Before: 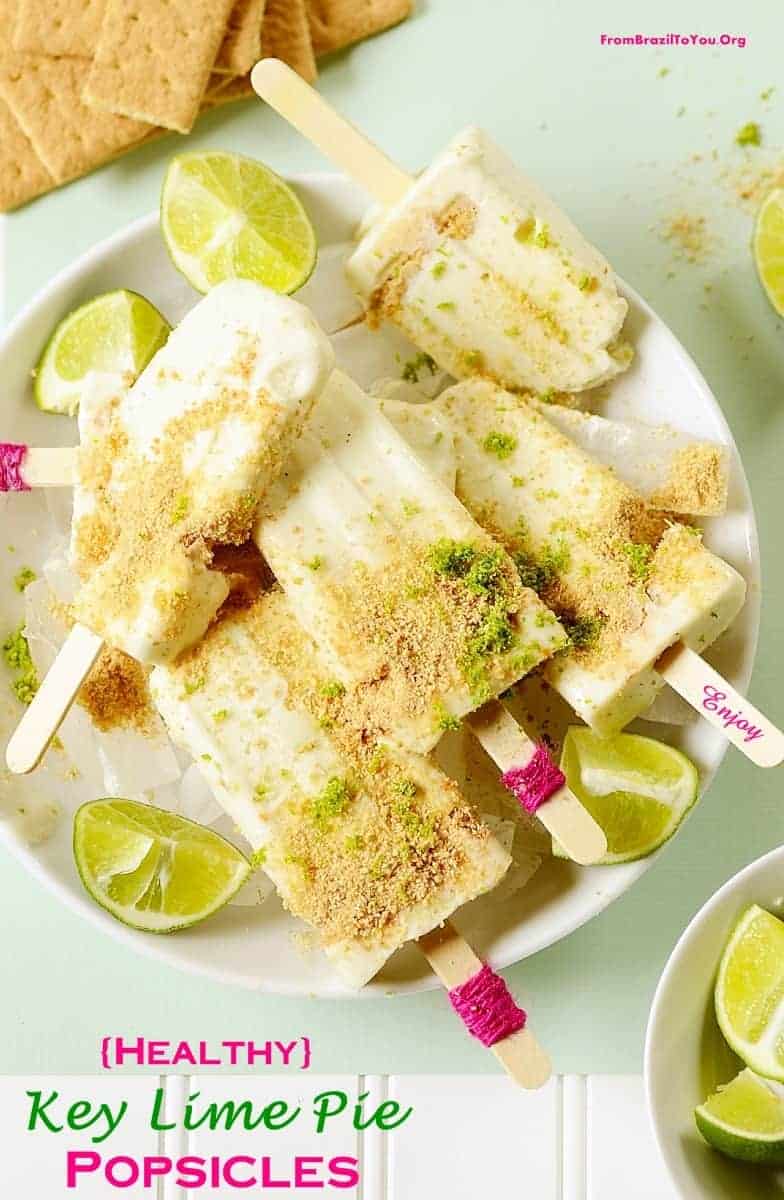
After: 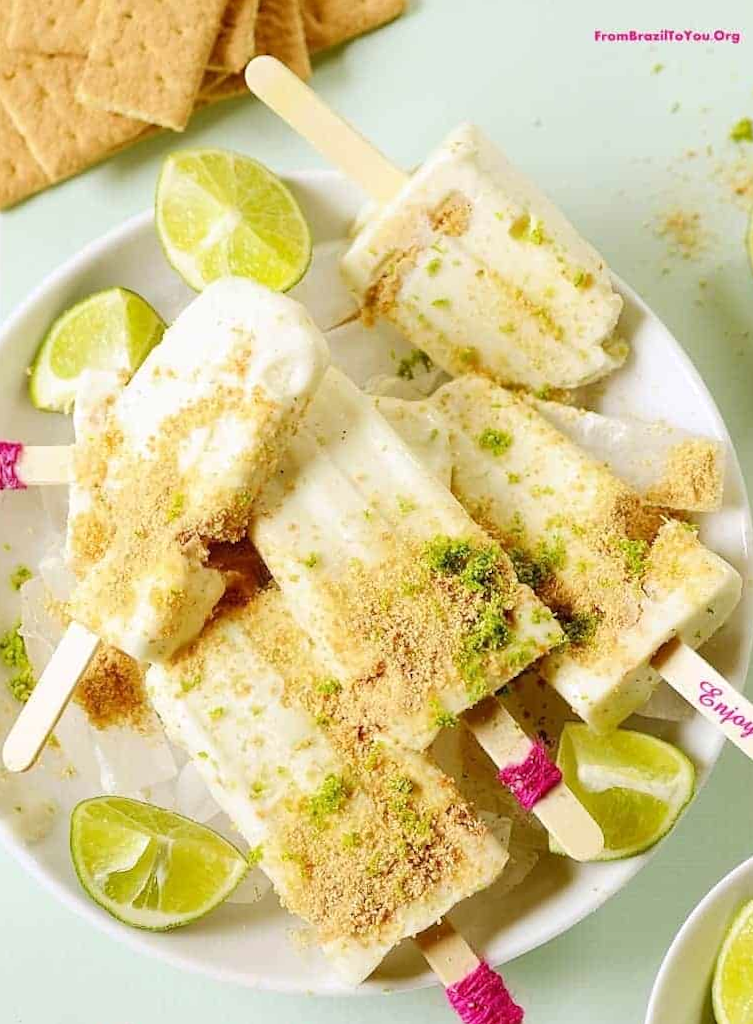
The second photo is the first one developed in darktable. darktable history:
white balance: red 1.004, blue 1.024
crop and rotate: angle 0.2°, left 0.275%, right 3.127%, bottom 14.18%
